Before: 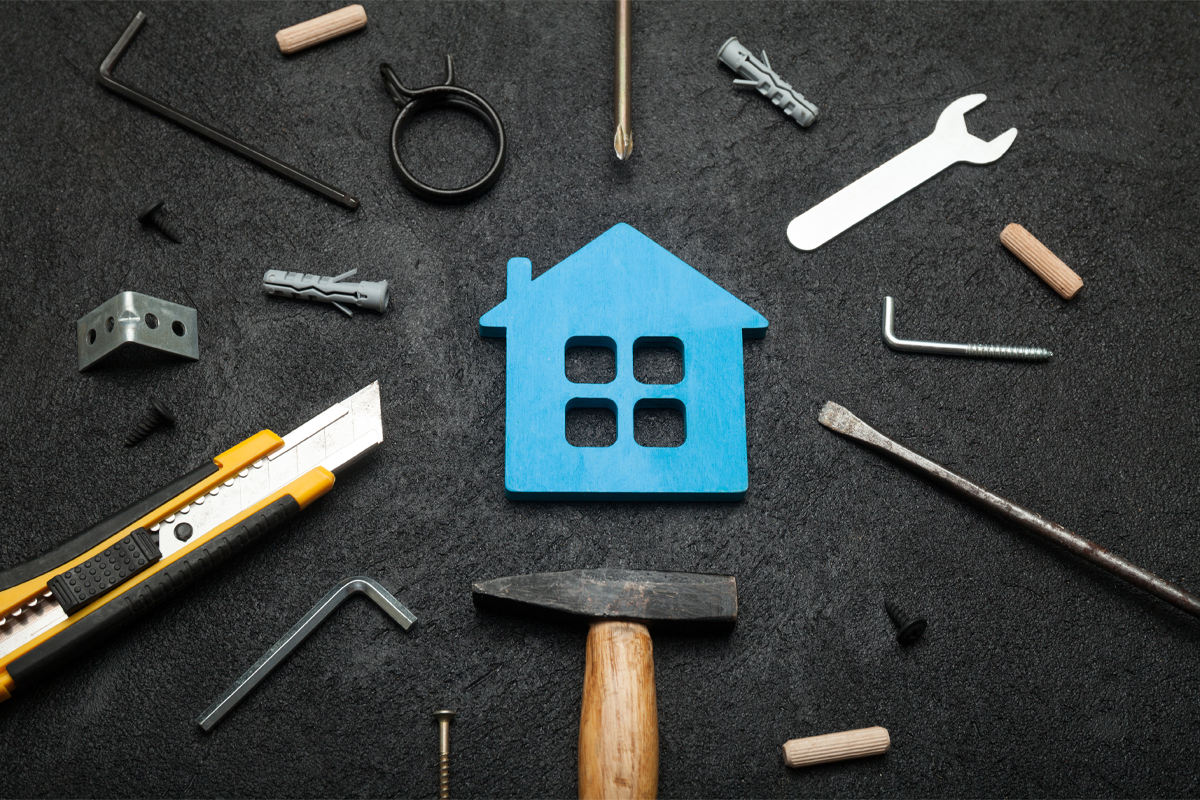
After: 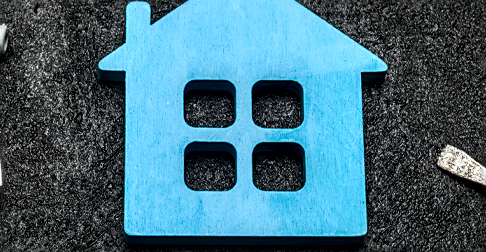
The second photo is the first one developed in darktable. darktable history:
sharpen: on, module defaults
contrast brightness saturation: contrast 0.297
crop: left 31.765%, top 32.072%, right 27.665%, bottom 36.32%
local contrast: highlights 16%, detail 185%
